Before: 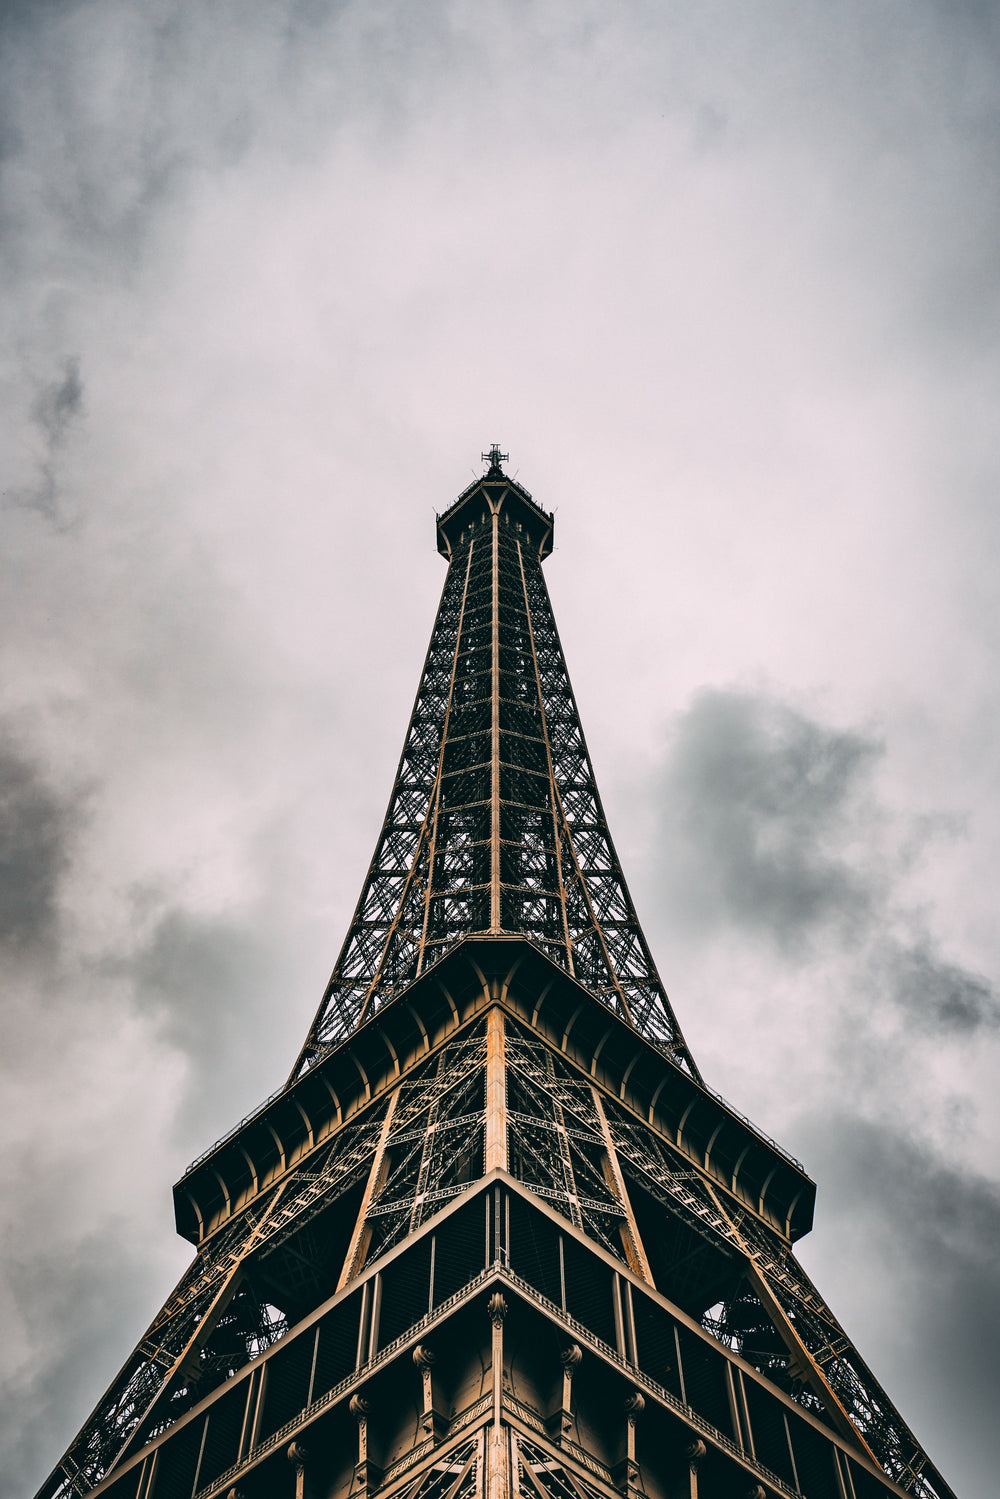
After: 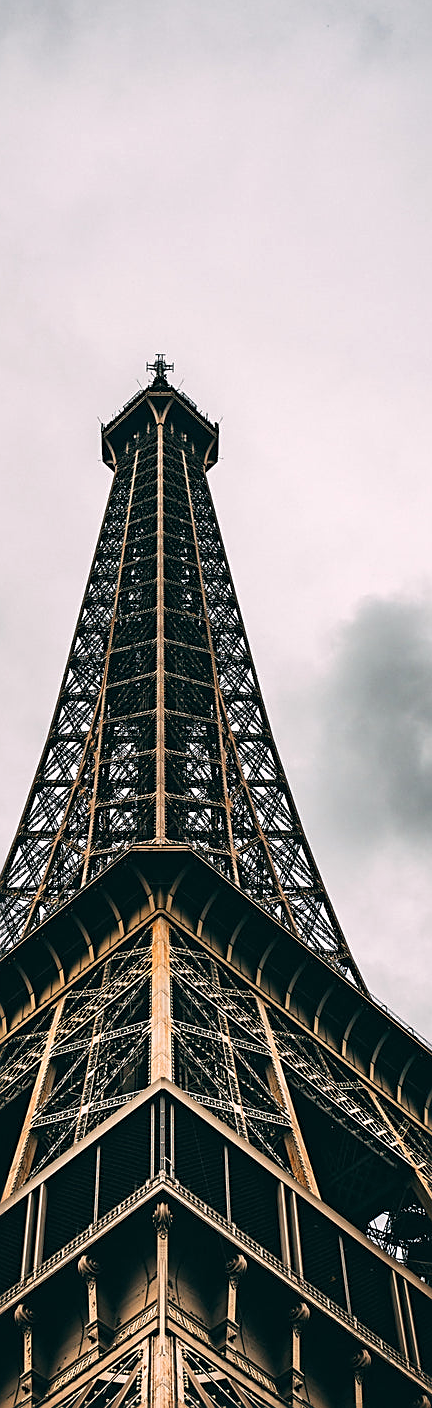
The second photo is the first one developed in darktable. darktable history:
crop: left 33.597%, top 6.044%, right 23.148%
sharpen: on, module defaults
exposure: exposure 0.126 EV, compensate highlight preservation false
